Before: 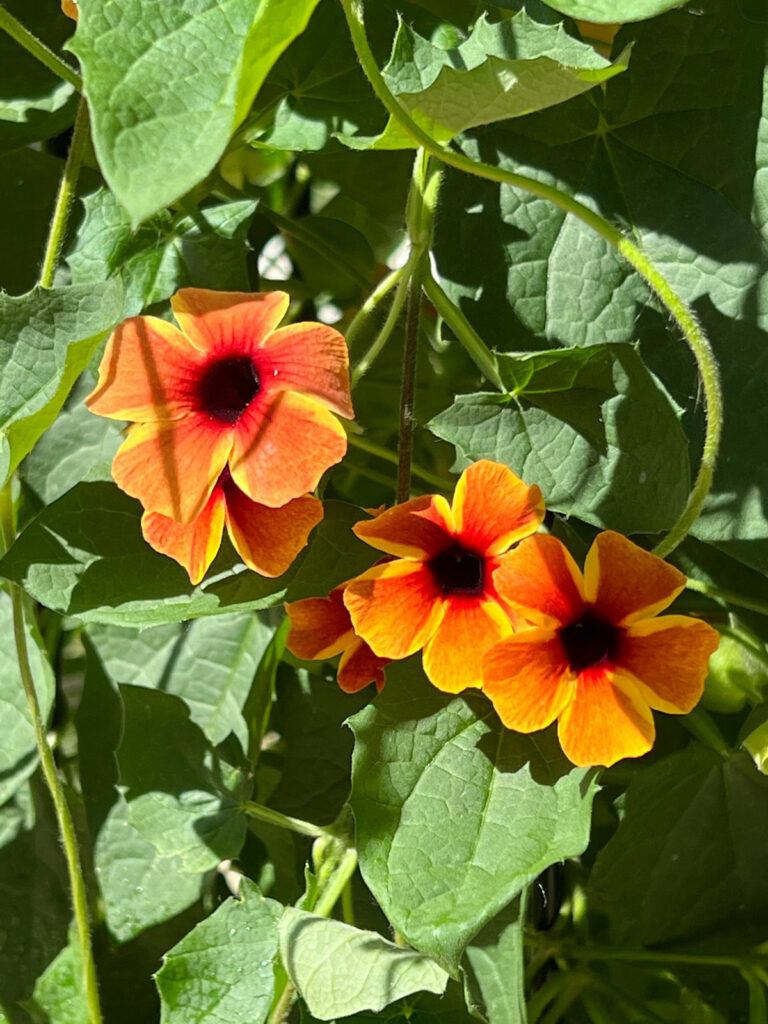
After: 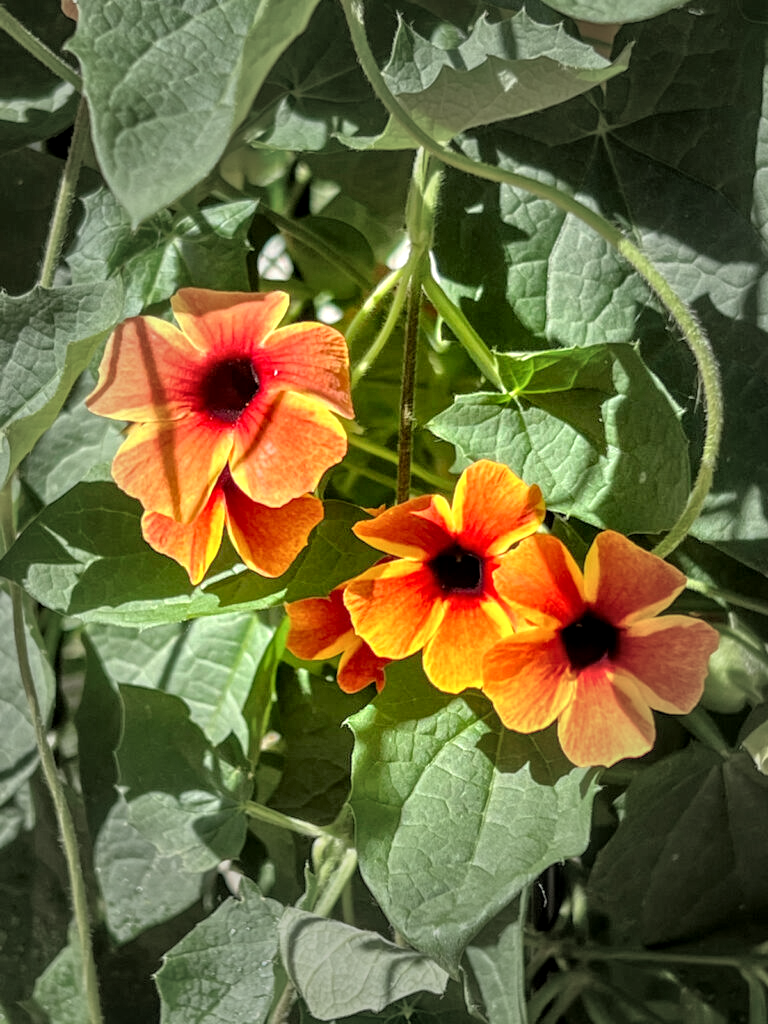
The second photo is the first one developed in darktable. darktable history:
local contrast: detail 142%
tone equalizer: -7 EV 0.15 EV, -6 EV 0.6 EV, -5 EV 1.15 EV, -4 EV 1.33 EV, -3 EV 1.15 EV, -2 EV 0.6 EV, -1 EV 0.15 EV, mask exposure compensation -0.5 EV
vignetting: fall-off start 40%, fall-off radius 40%
